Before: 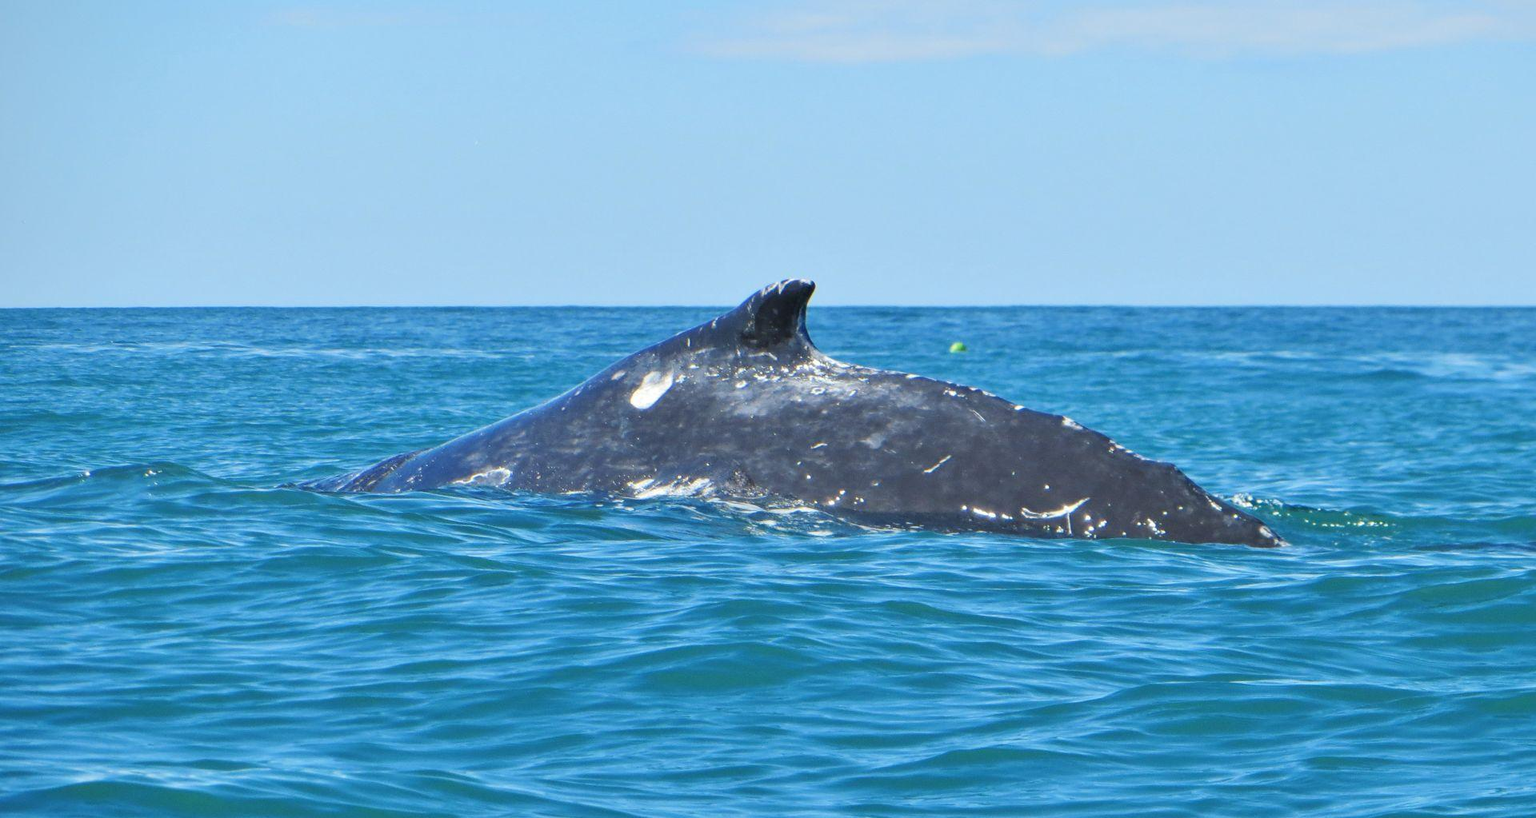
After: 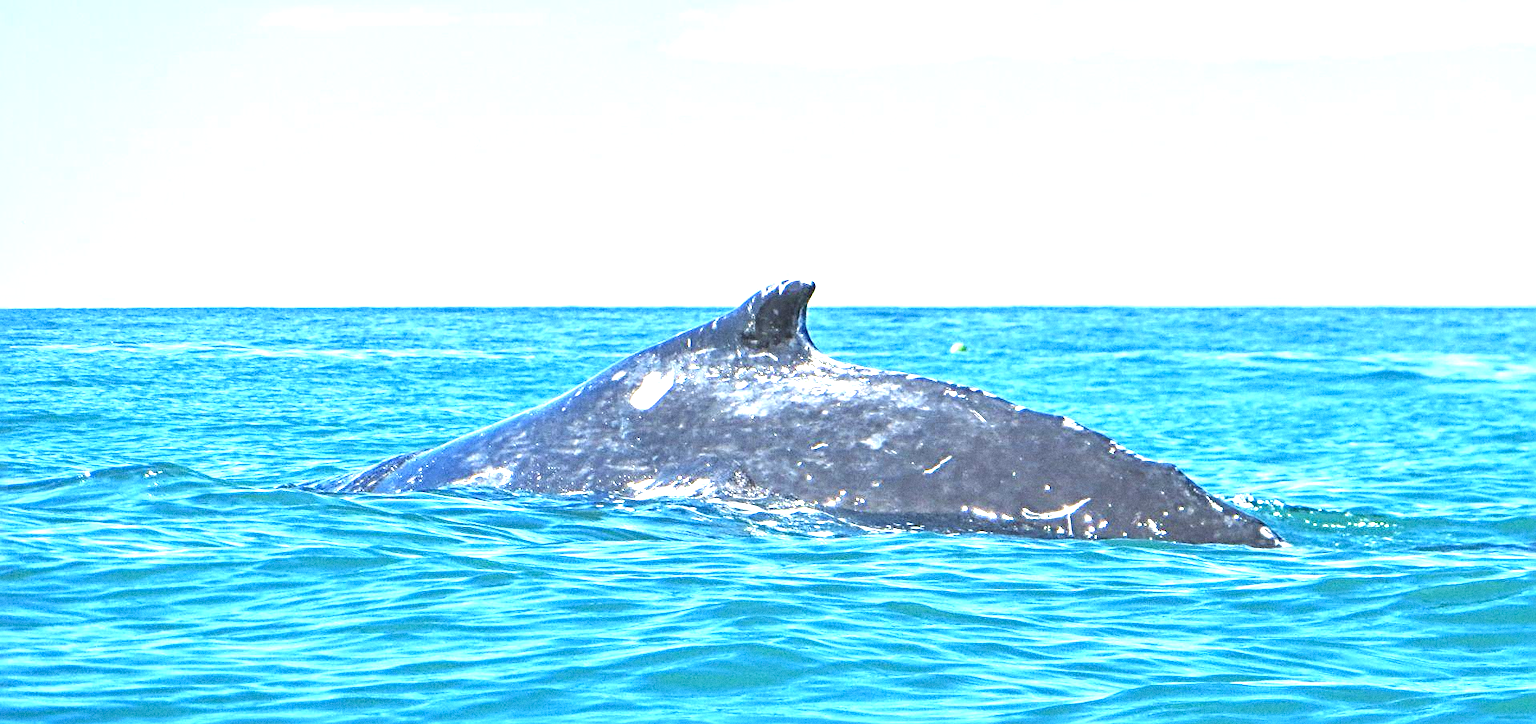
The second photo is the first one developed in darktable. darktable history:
sharpen: radius 4
exposure: black level correction 0, exposure 1.45 EV, compensate exposure bias true, compensate highlight preservation false
local contrast: on, module defaults
crop and rotate: top 0%, bottom 11.49%
grain: coarseness 7.08 ISO, strength 21.67%, mid-tones bias 59.58%
